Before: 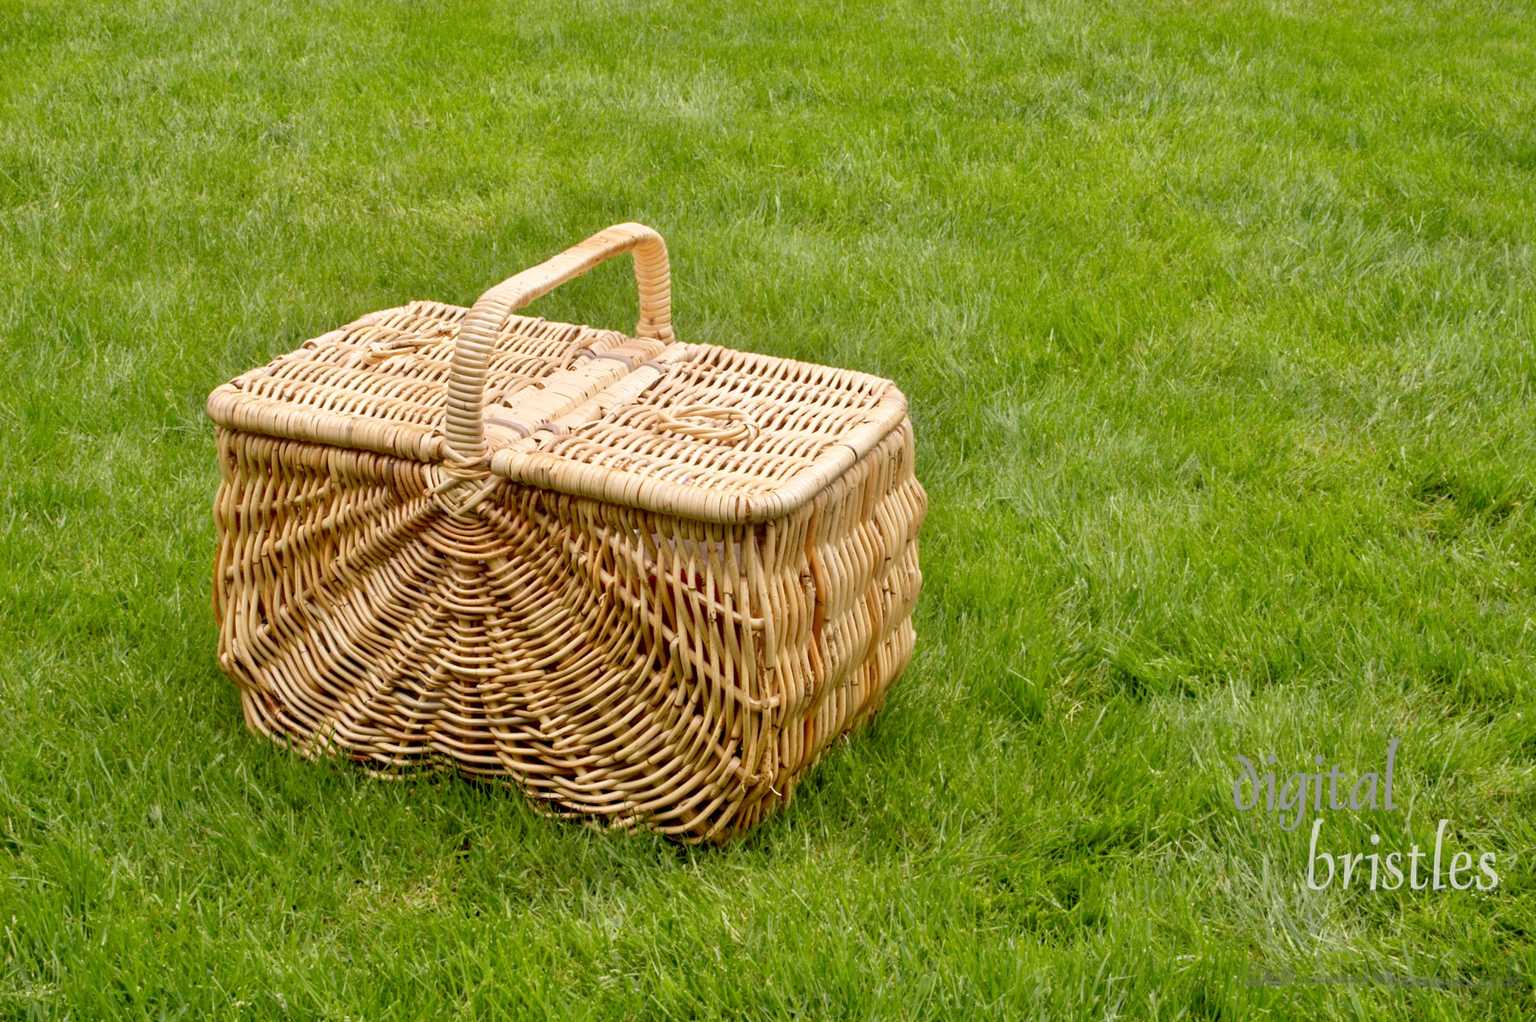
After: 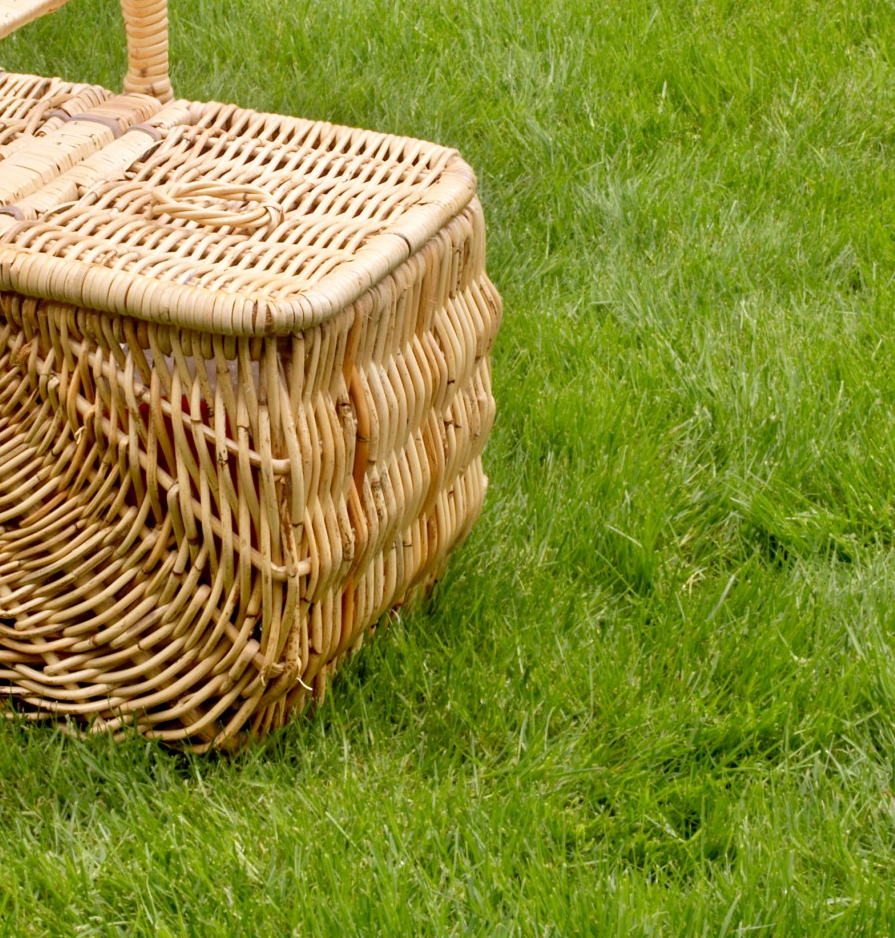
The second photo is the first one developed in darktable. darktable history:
crop: left 35.288%, top 26.064%, right 19.958%, bottom 3.404%
